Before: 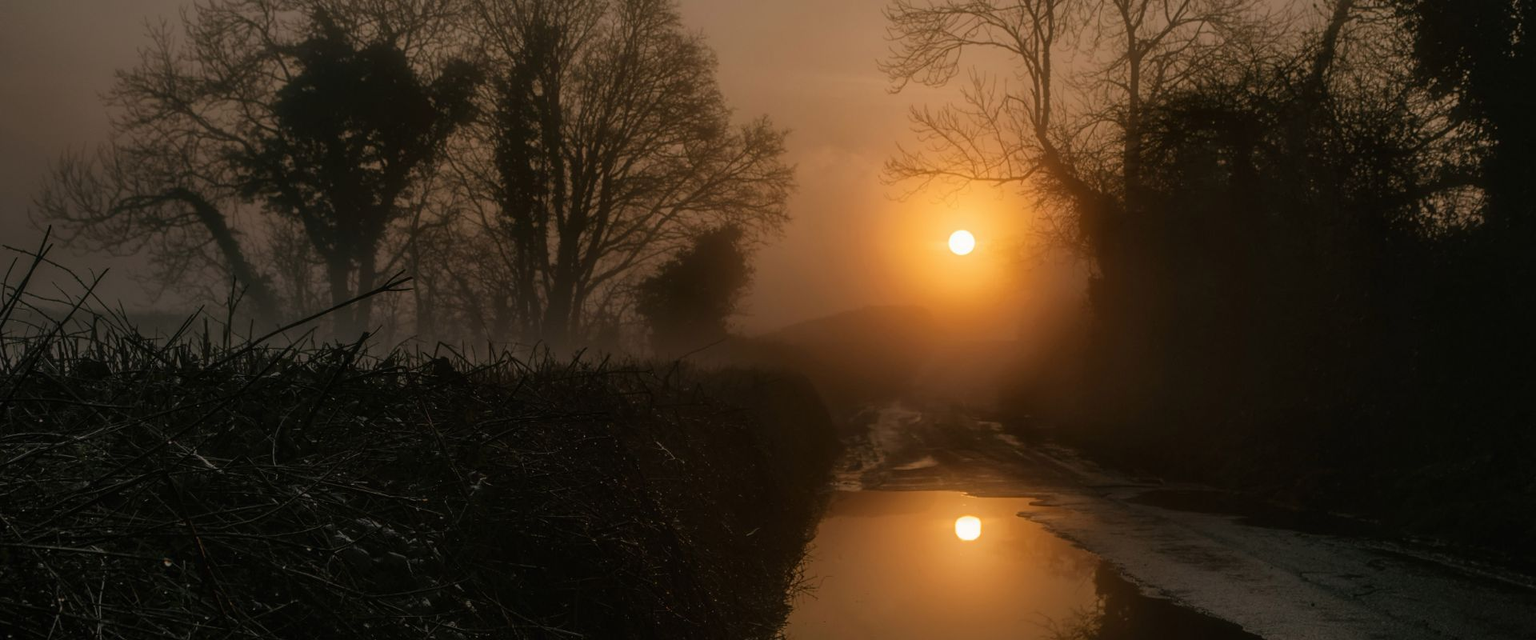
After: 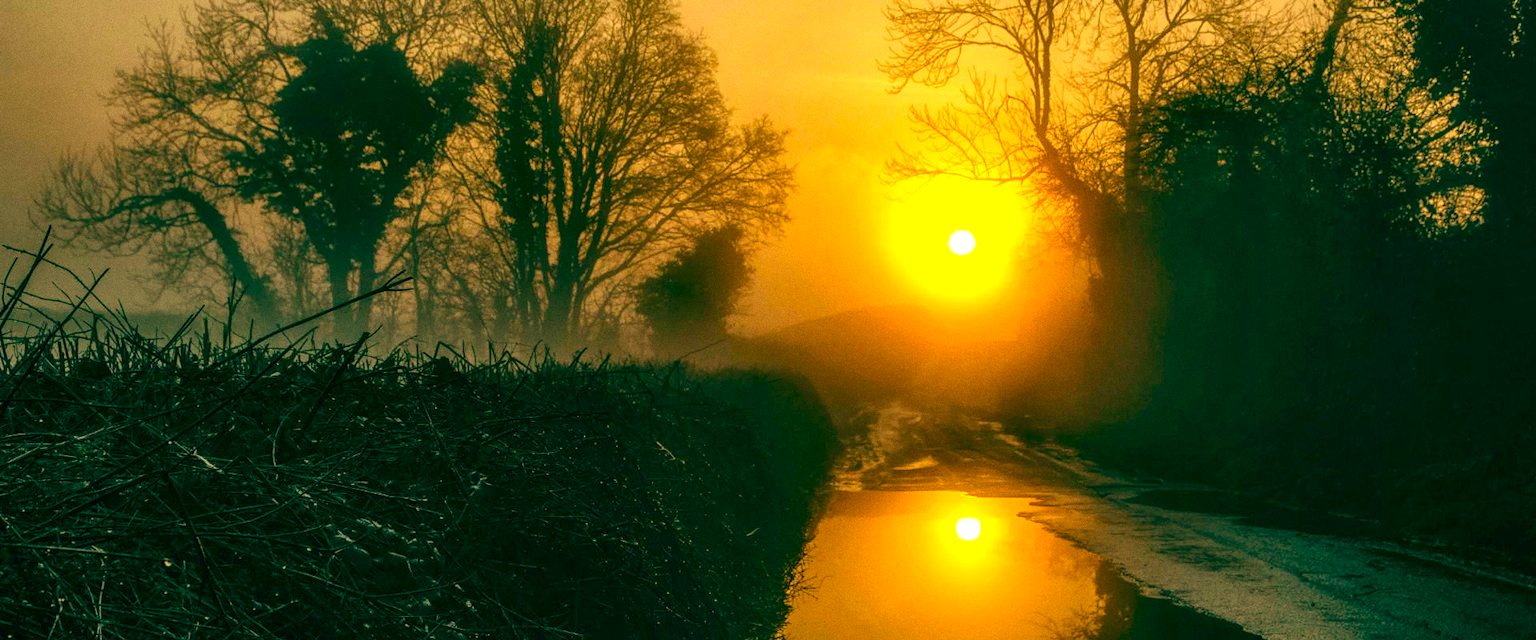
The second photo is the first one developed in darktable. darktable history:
color balance: mode lift, gamma, gain (sRGB), lift [1, 0.69, 1, 1], gamma [1, 1.482, 1, 1], gain [1, 1, 1, 0.802]
exposure: black level correction 0, exposure 1.6 EV, compensate exposure bias true, compensate highlight preservation false
color balance rgb: linear chroma grading › global chroma 13.3%, global vibrance 41.49%
local contrast: detail 130%
grain: coarseness 0.09 ISO
